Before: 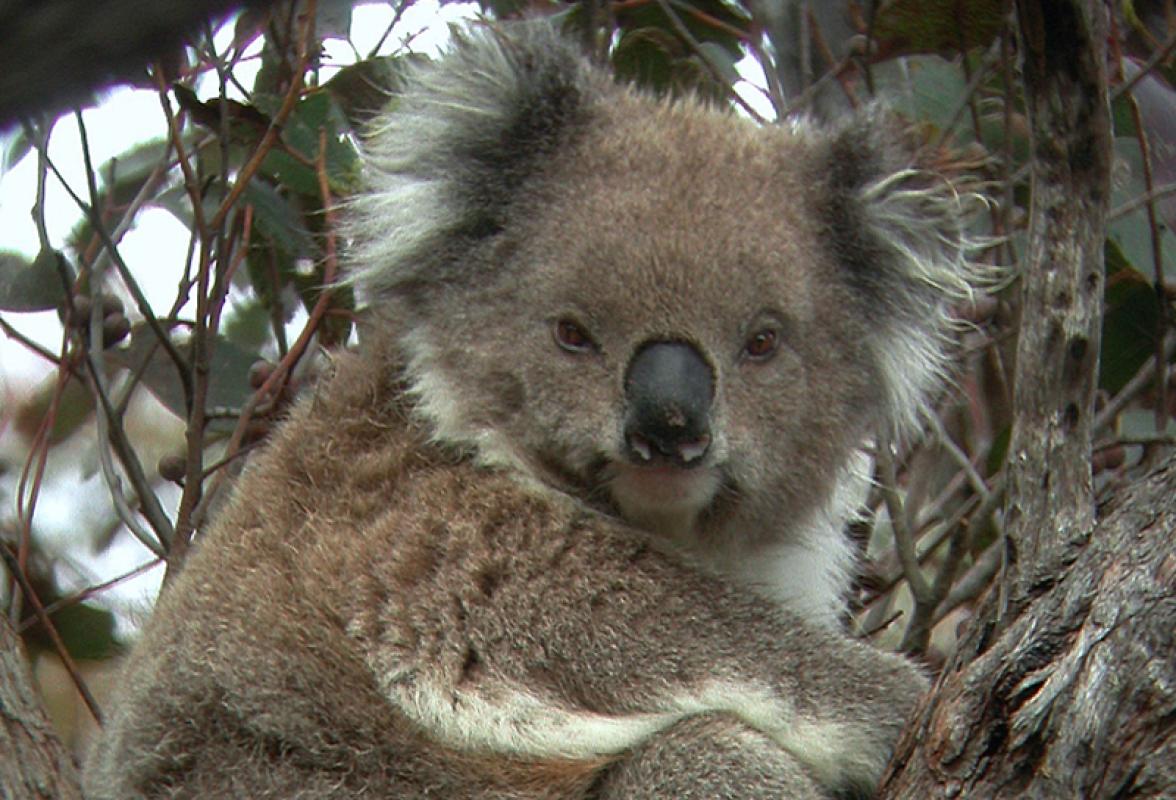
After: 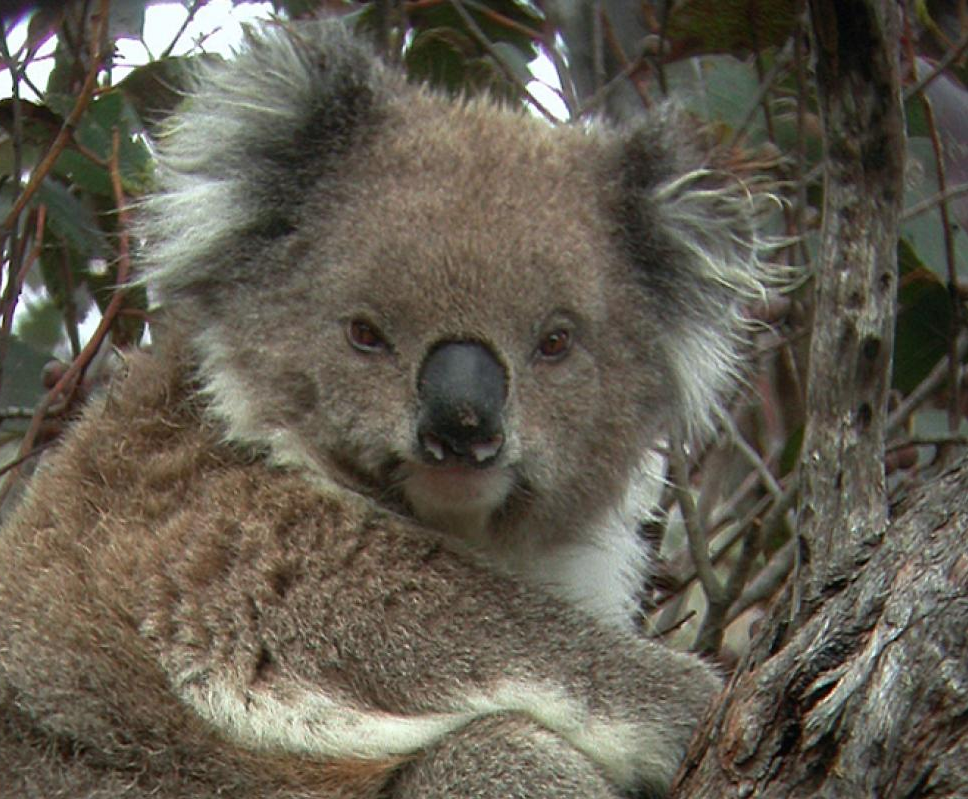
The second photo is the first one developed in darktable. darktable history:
crop: left 17.624%, bottom 0.026%
